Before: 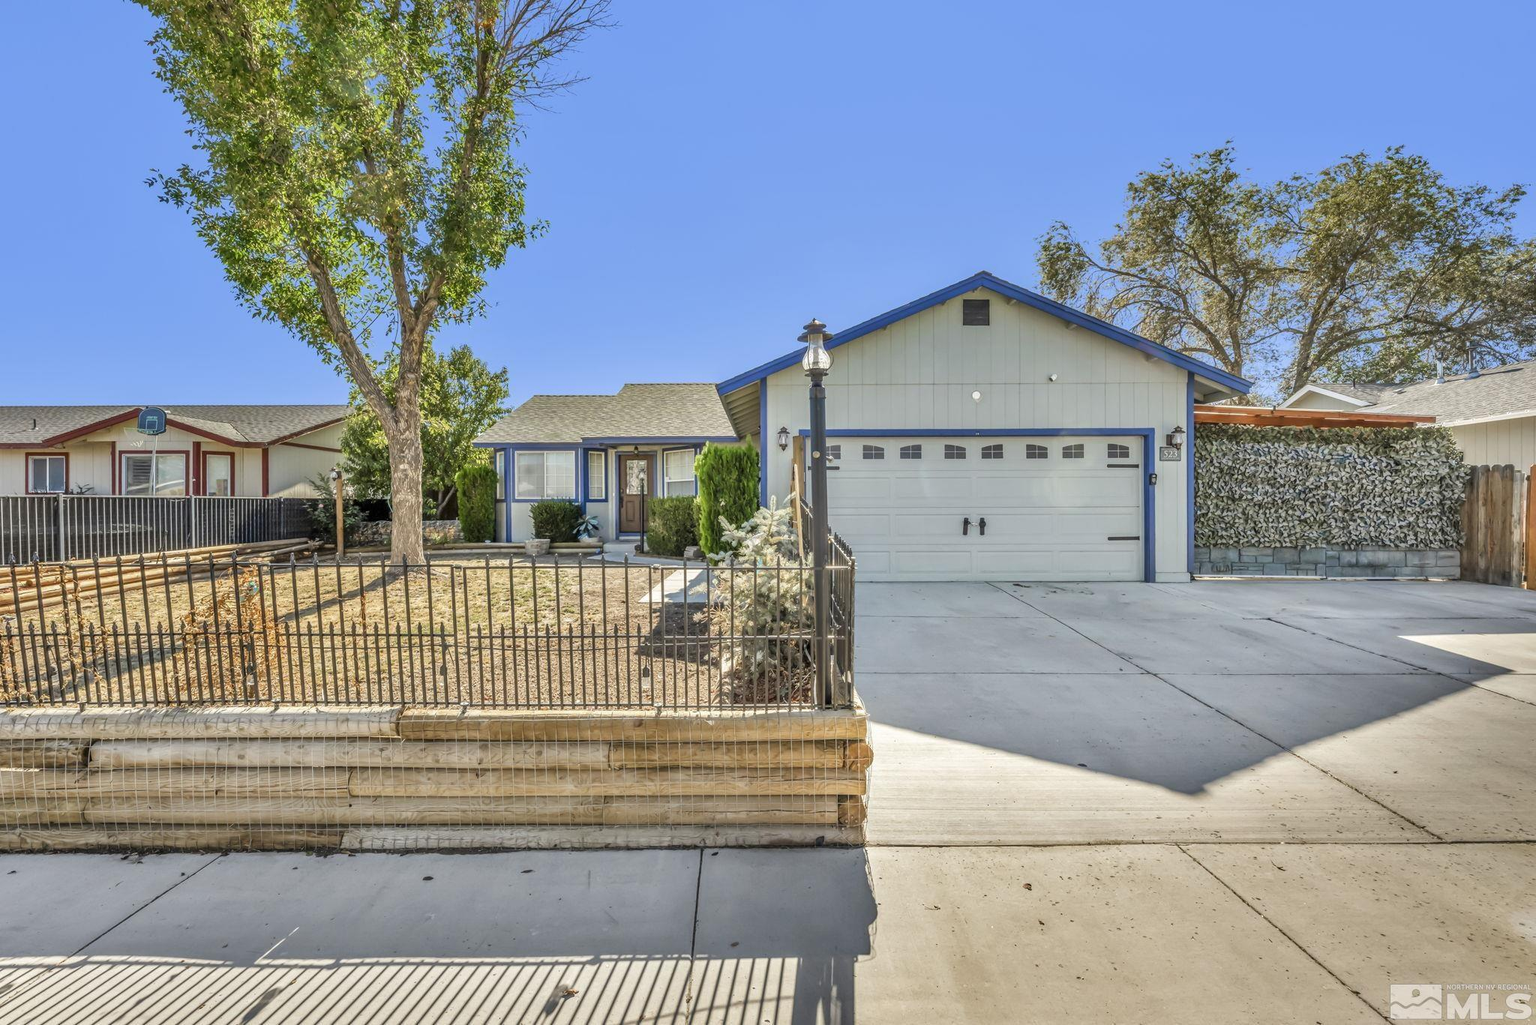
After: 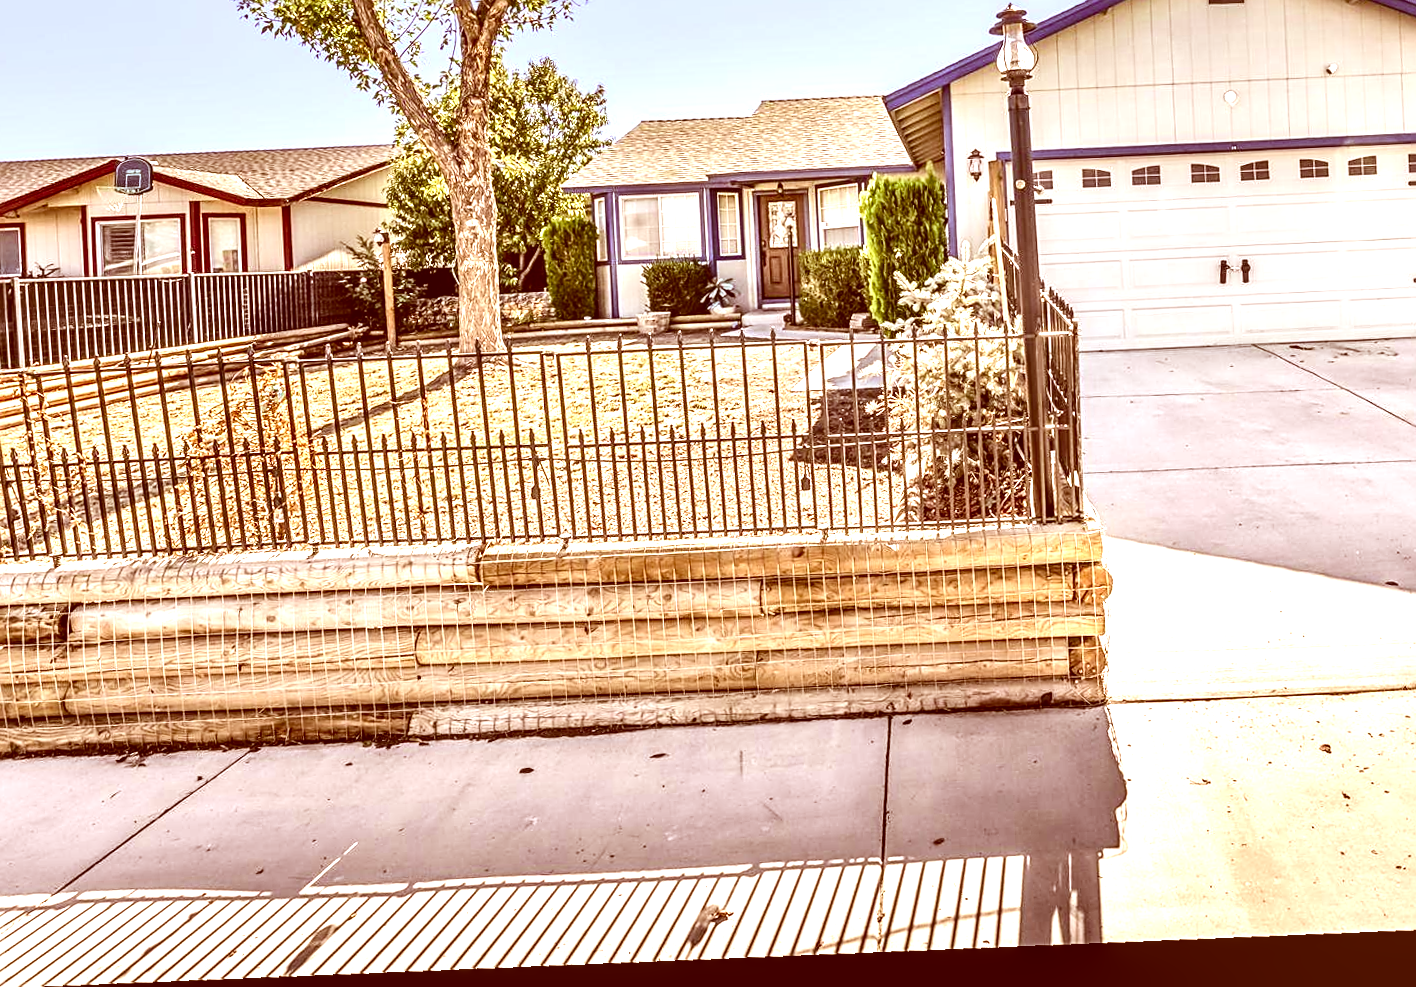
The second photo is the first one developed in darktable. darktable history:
exposure: exposure 1.25 EV, compensate exposure bias true, compensate highlight preservation false
contrast brightness saturation: contrast 0.19, brightness -0.24, saturation 0.11
crop and rotate: angle -0.82°, left 3.85%, top 31.828%, right 27.992%
local contrast: on, module defaults
rotate and perspective: rotation -3.18°, automatic cropping off
color correction: highlights a* 9.03, highlights b* 8.71, shadows a* 40, shadows b* 40, saturation 0.8
sharpen: on, module defaults
